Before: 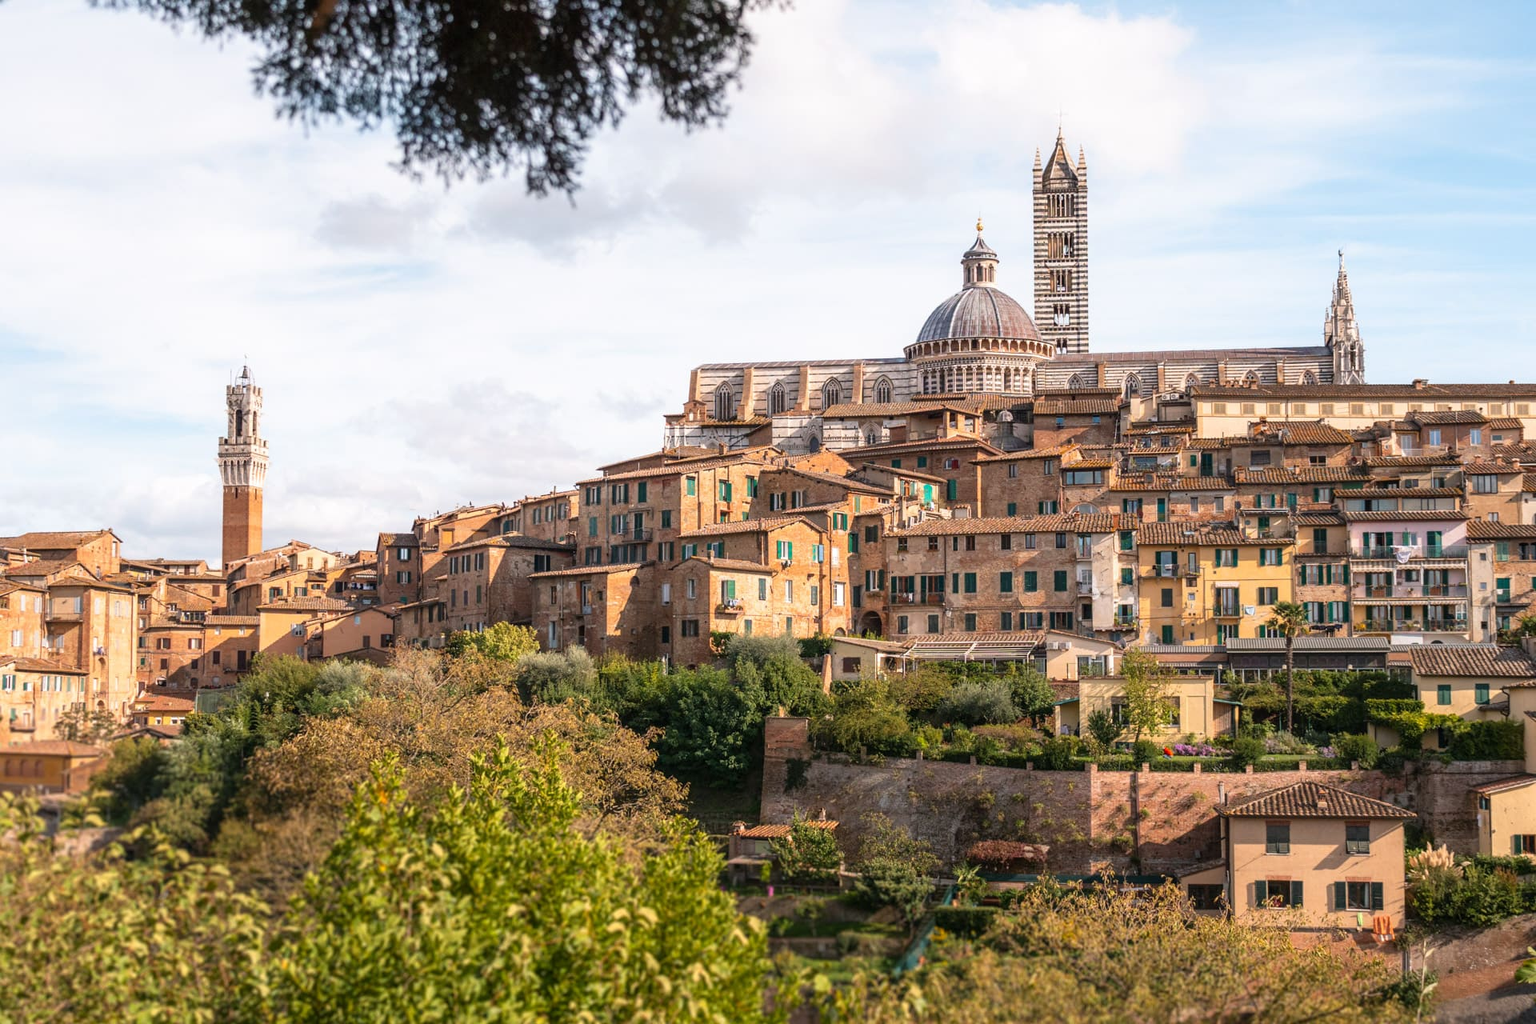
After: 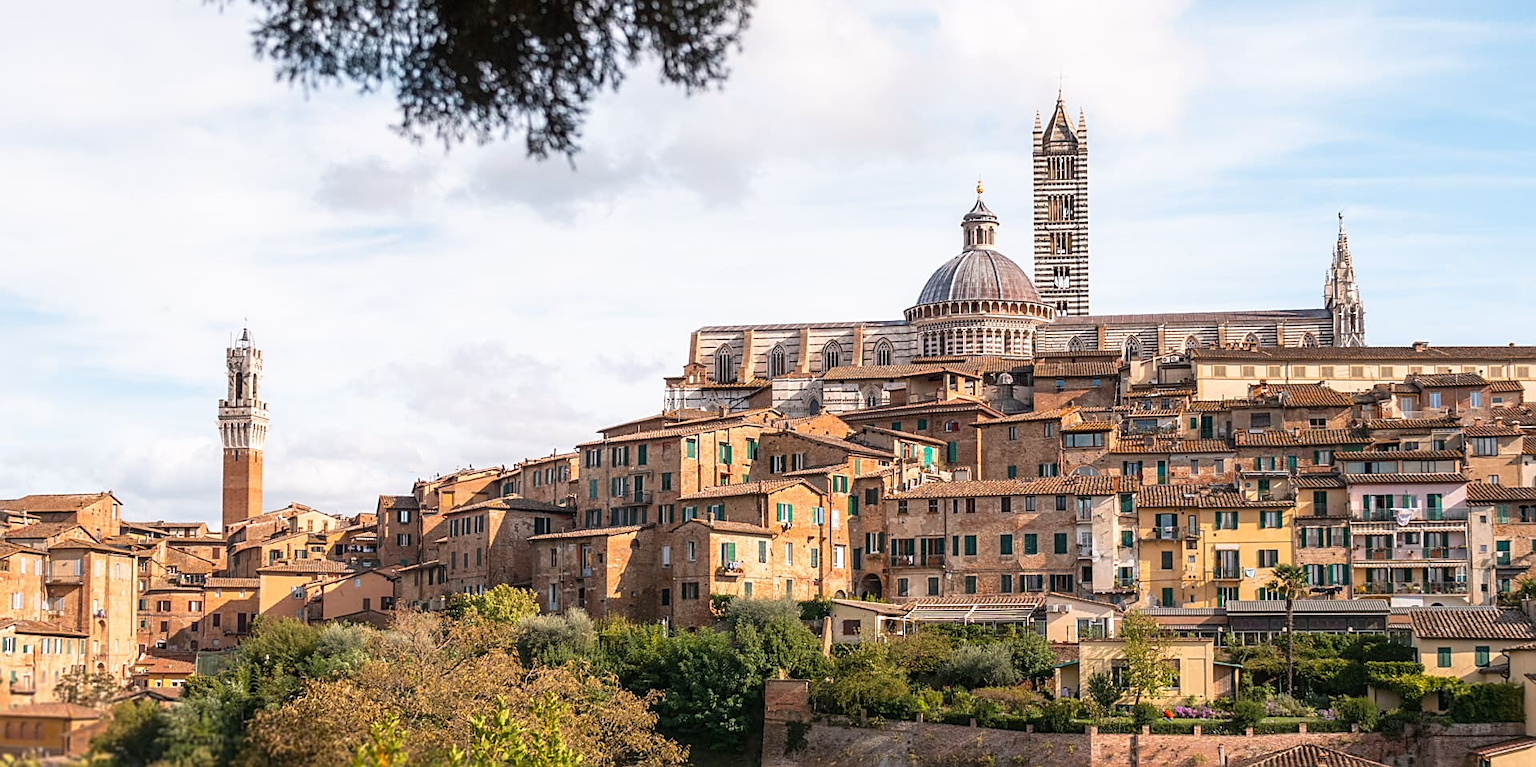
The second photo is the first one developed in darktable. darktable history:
sharpen: amount 0.497
crop: top 3.746%, bottom 21.316%
